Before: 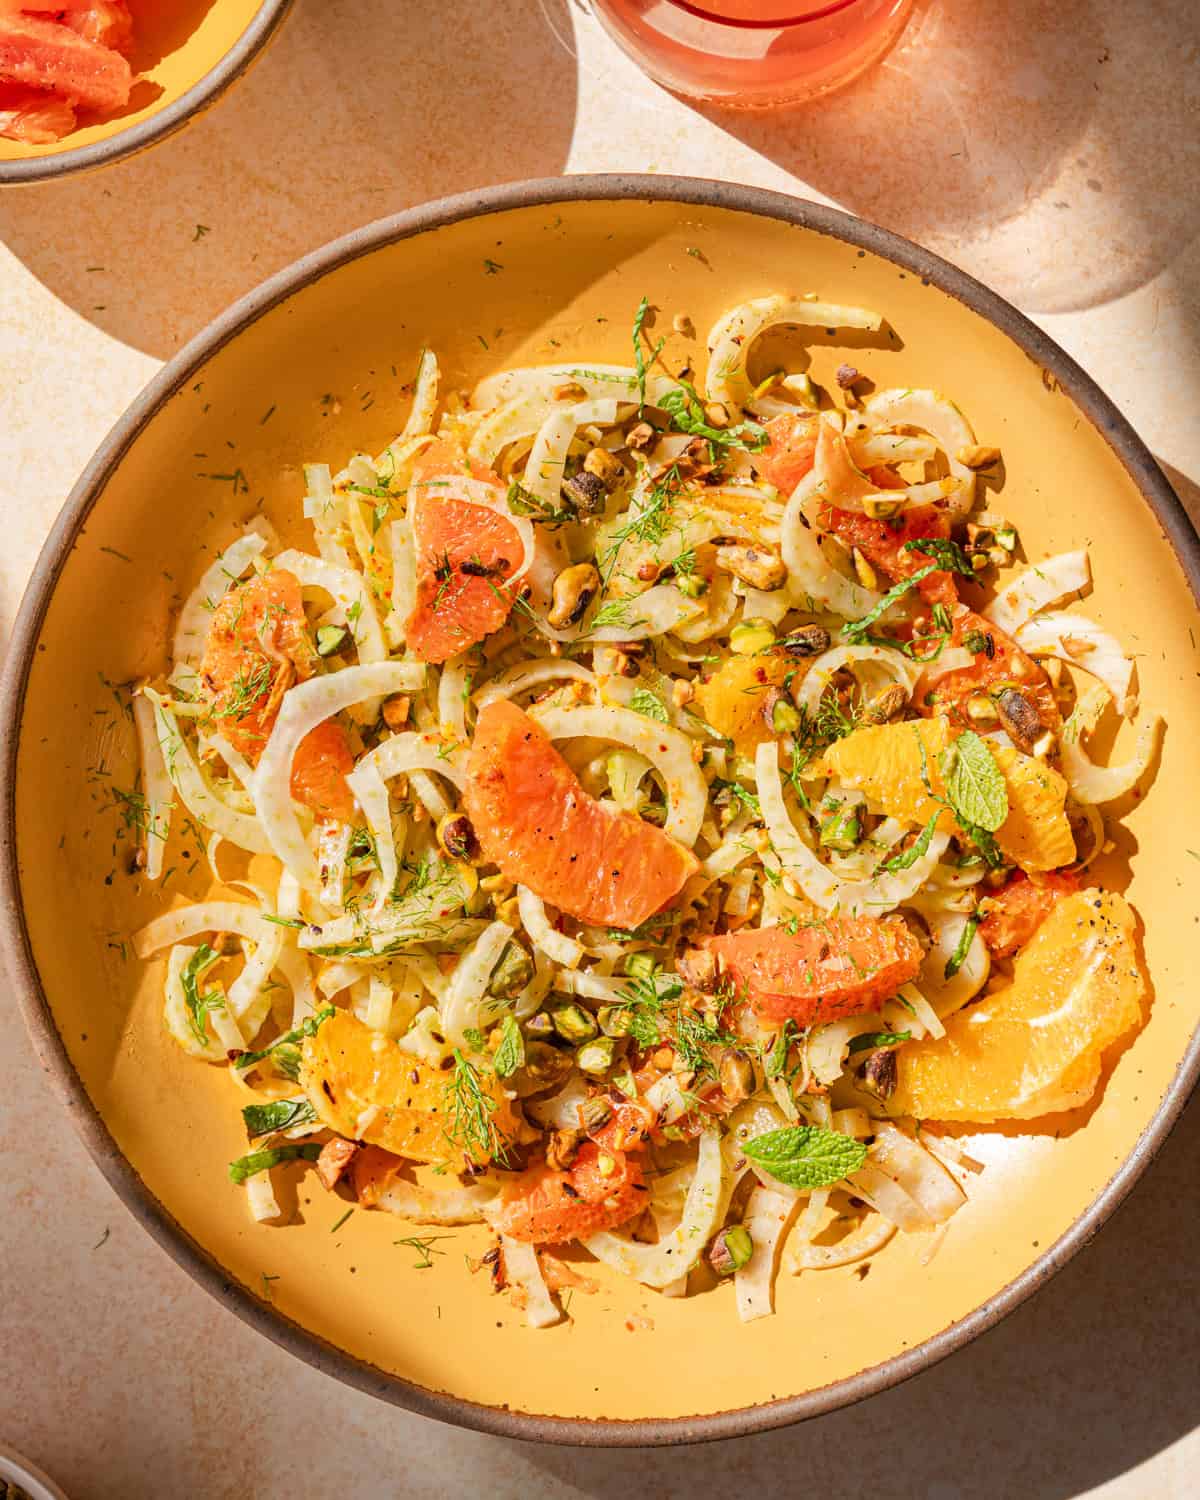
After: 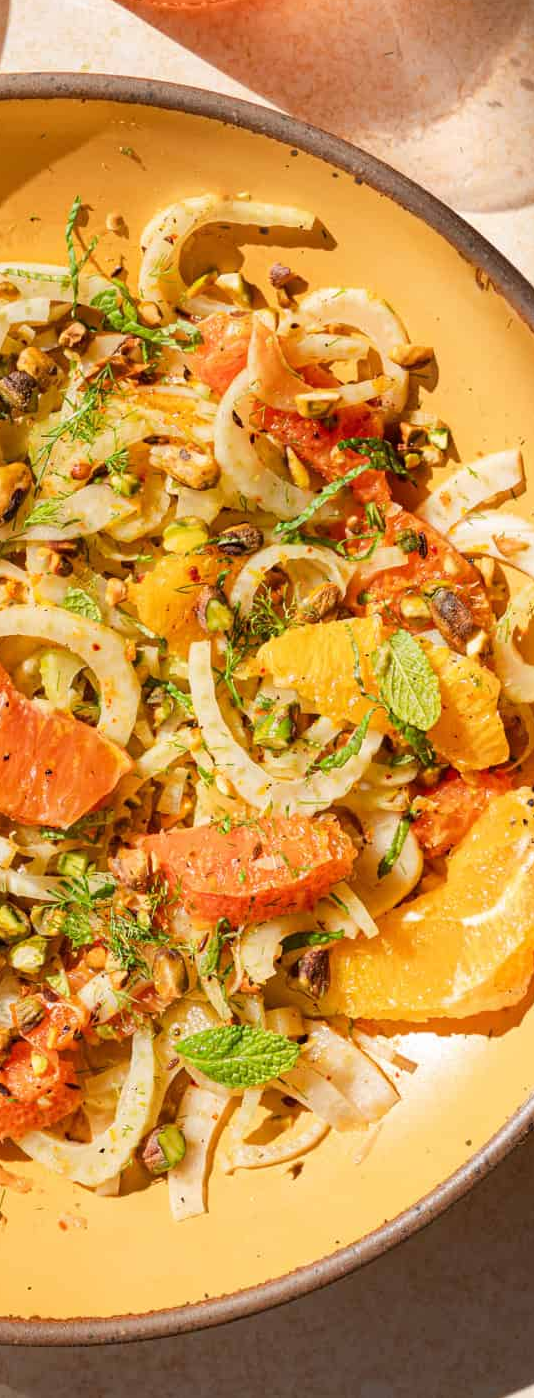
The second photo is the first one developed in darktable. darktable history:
crop: left 47.327%, top 6.746%, right 8.114%
